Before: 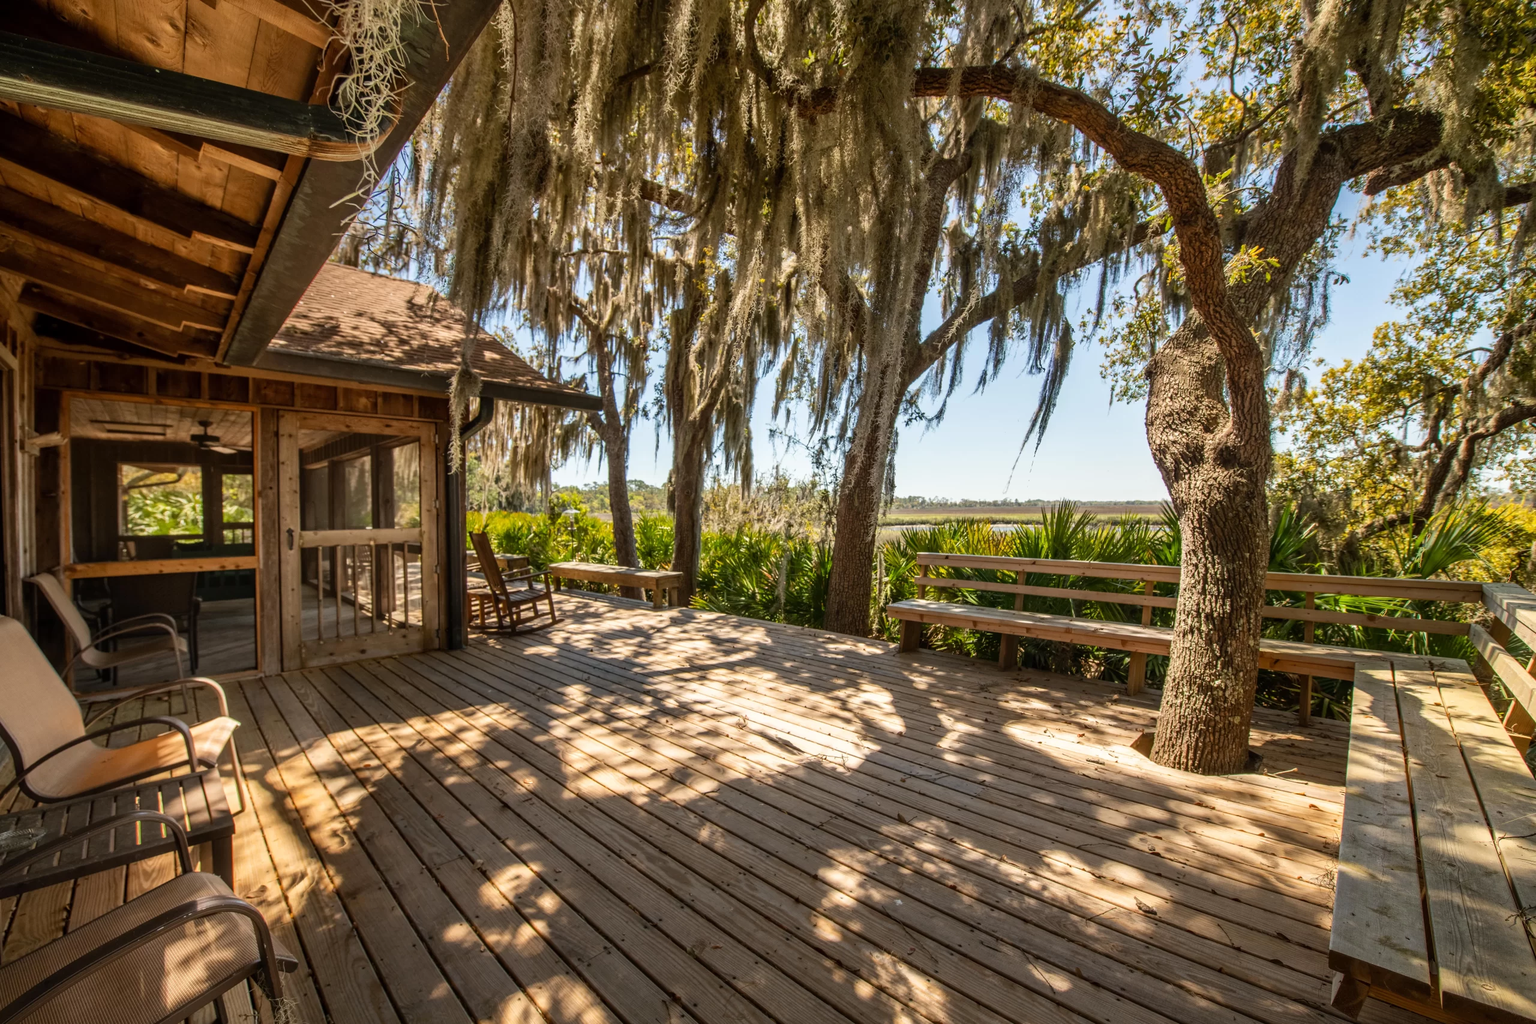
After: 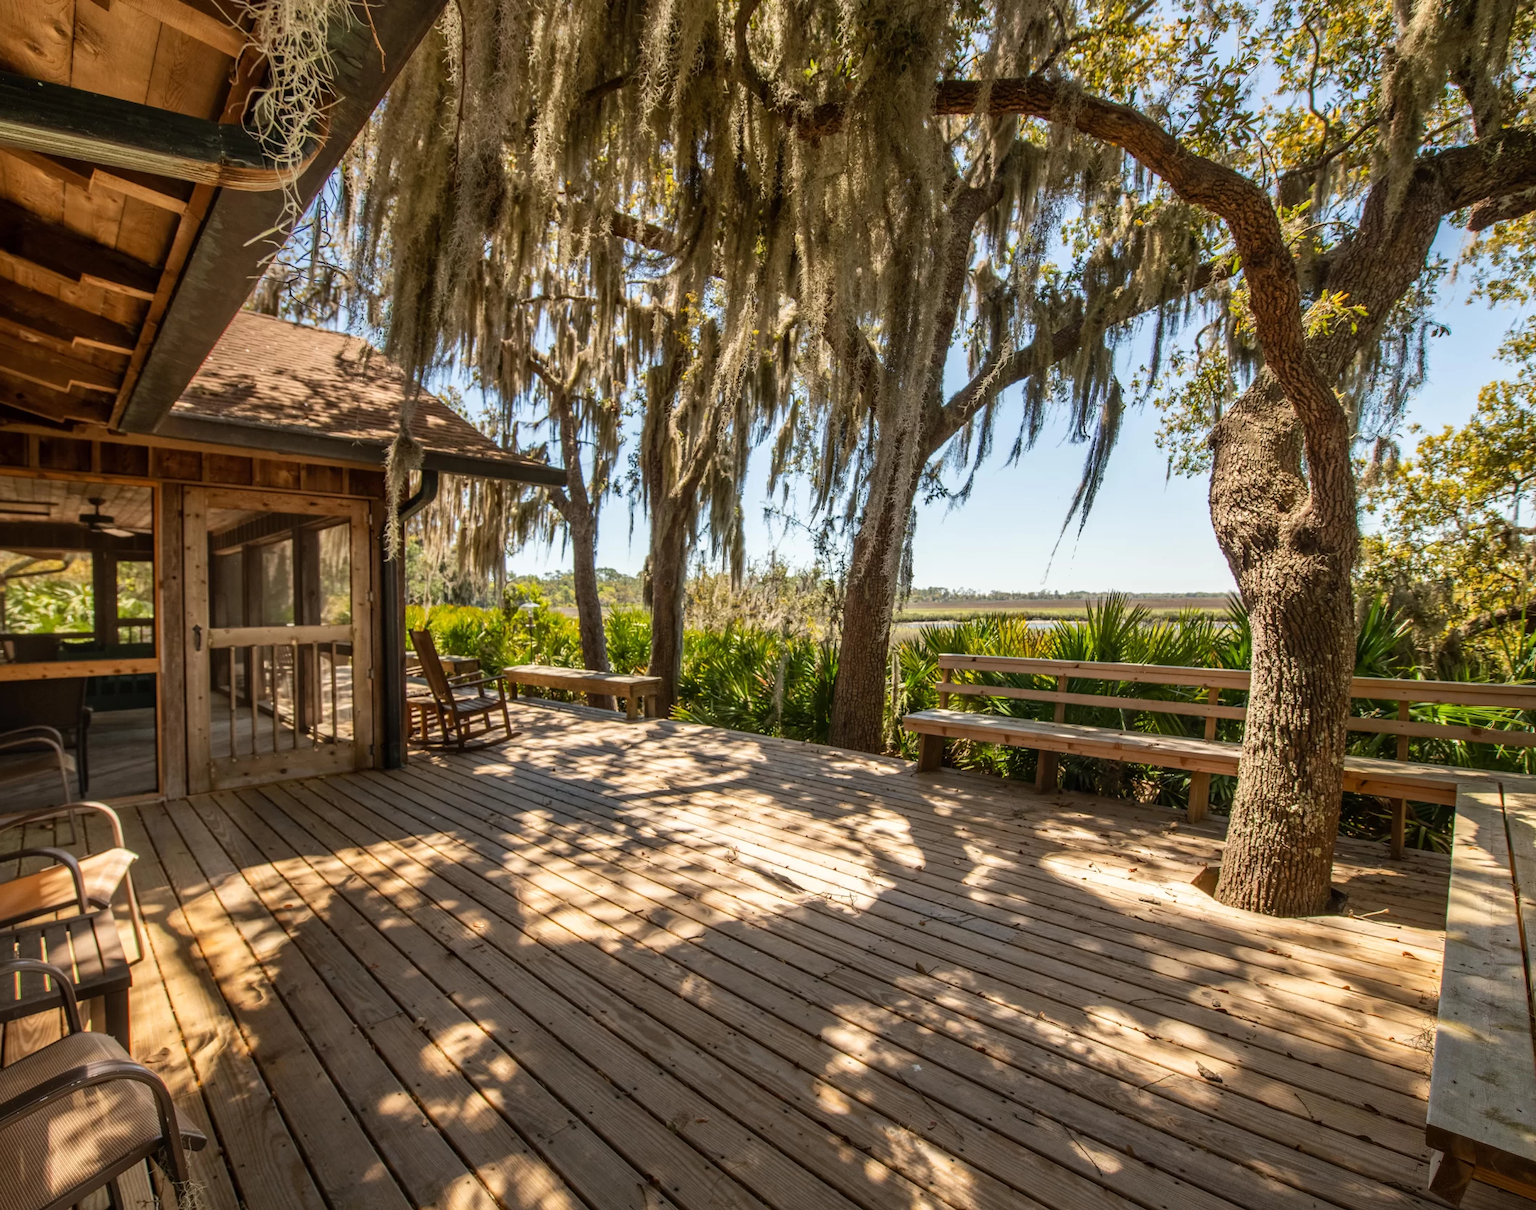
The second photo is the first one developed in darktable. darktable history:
crop: left 8.063%, right 7.378%
